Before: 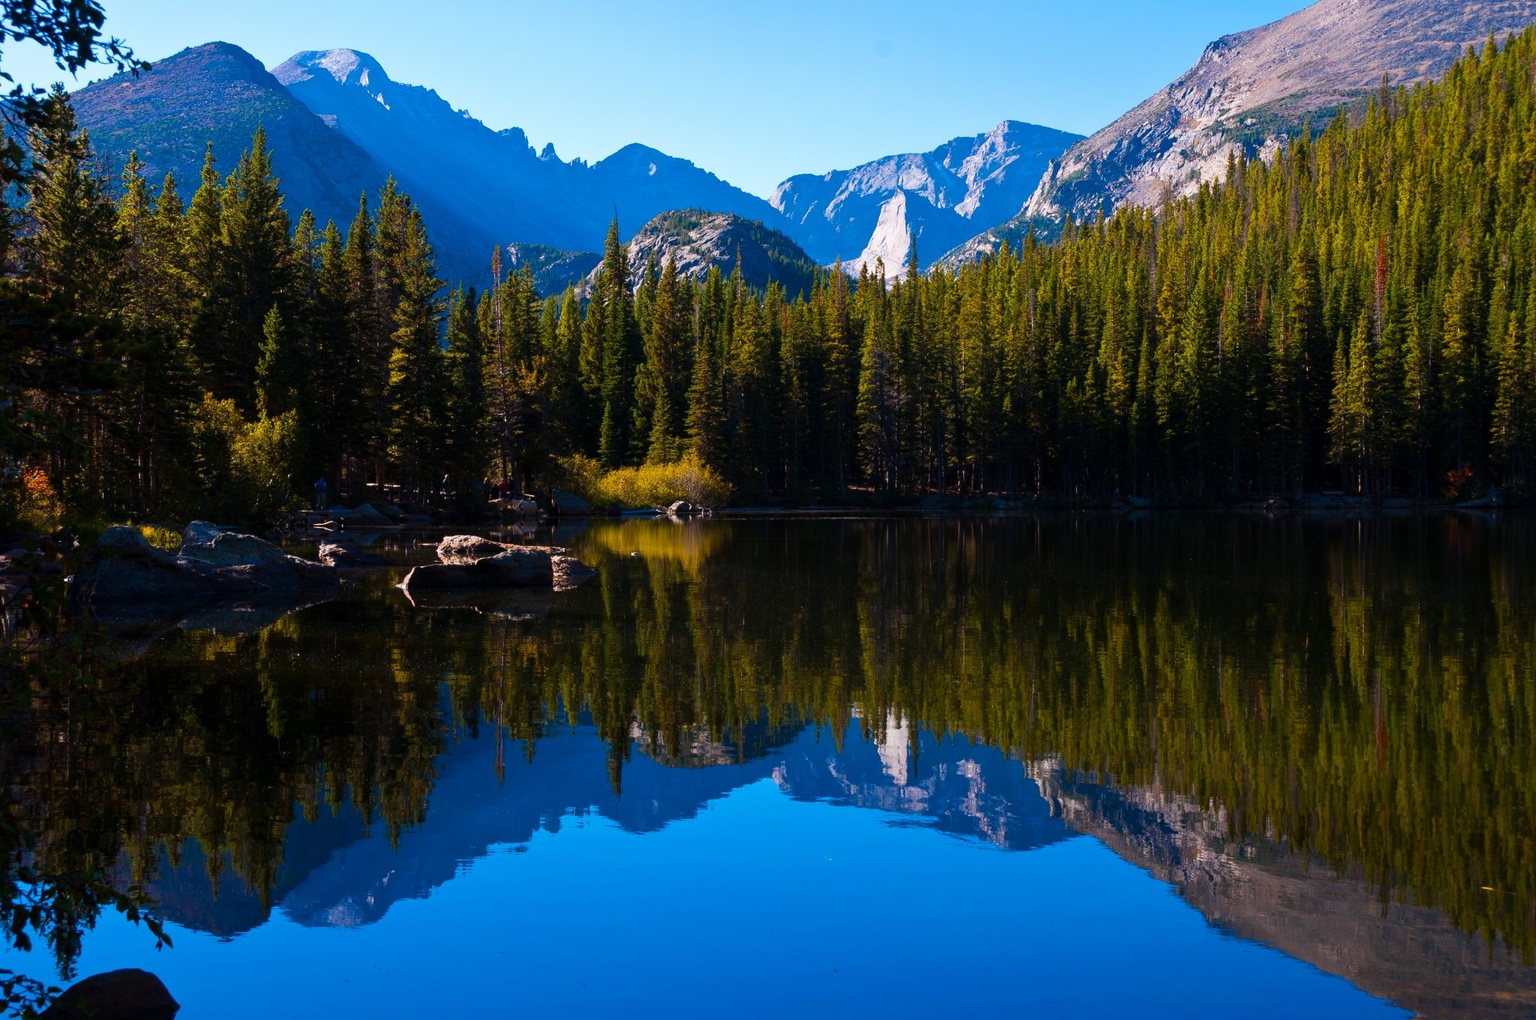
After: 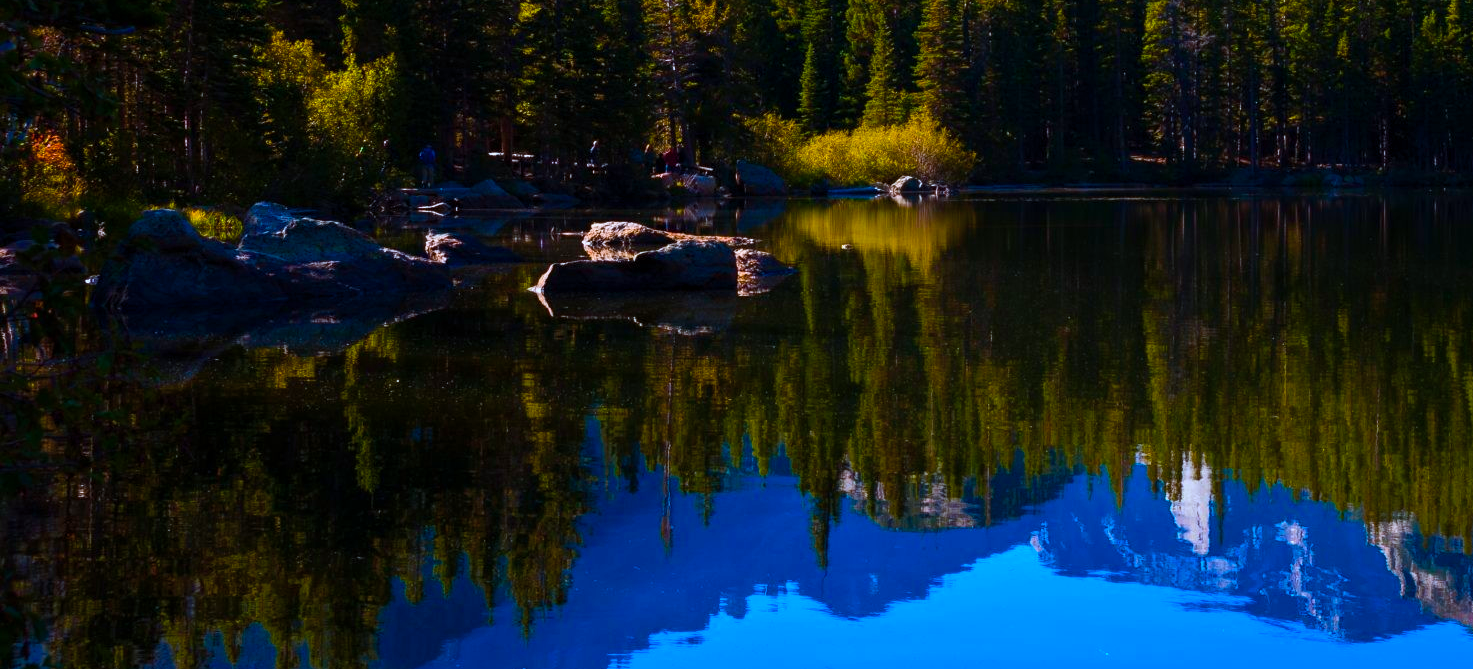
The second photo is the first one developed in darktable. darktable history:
levels: mode automatic, levels [0, 0.397, 0.955]
color balance rgb: power › hue 71.5°, linear chroma grading › global chroma 32.934%, perceptual saturation grading › global saturation 30.916%, global vibrance 20%
crop: top 36.244%, right 28.03%, bottom 14.553%
color correction: highlights a* -9.45, highlights b* -23.73
